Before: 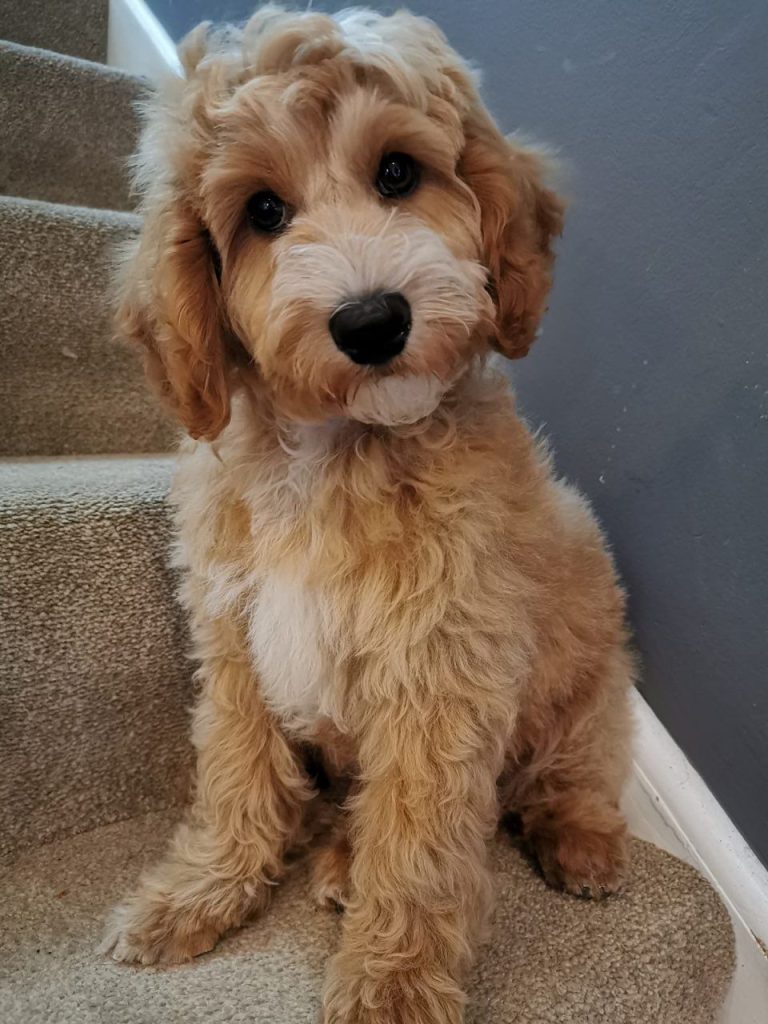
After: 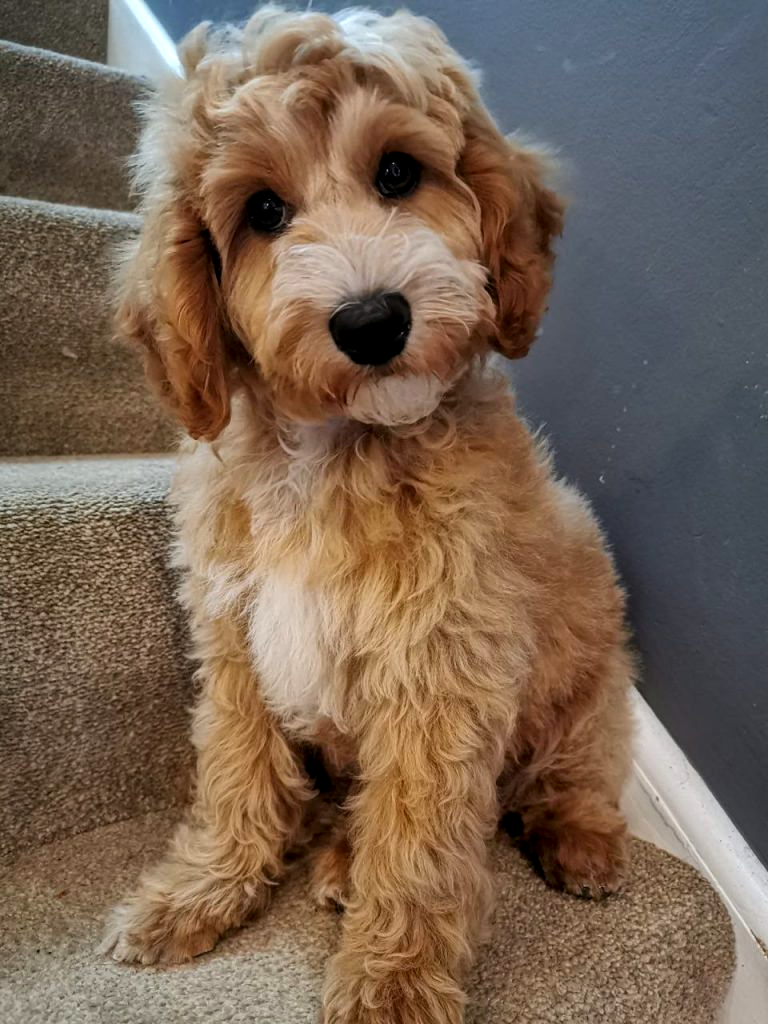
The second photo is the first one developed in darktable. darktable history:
base curve: curves: ch0 [(0, 0) (0.283, 0.295) (1, 1)], preserve colors none
color balance: contrast 8.5%, output saturation 105%
local contrast: on, module defaults
